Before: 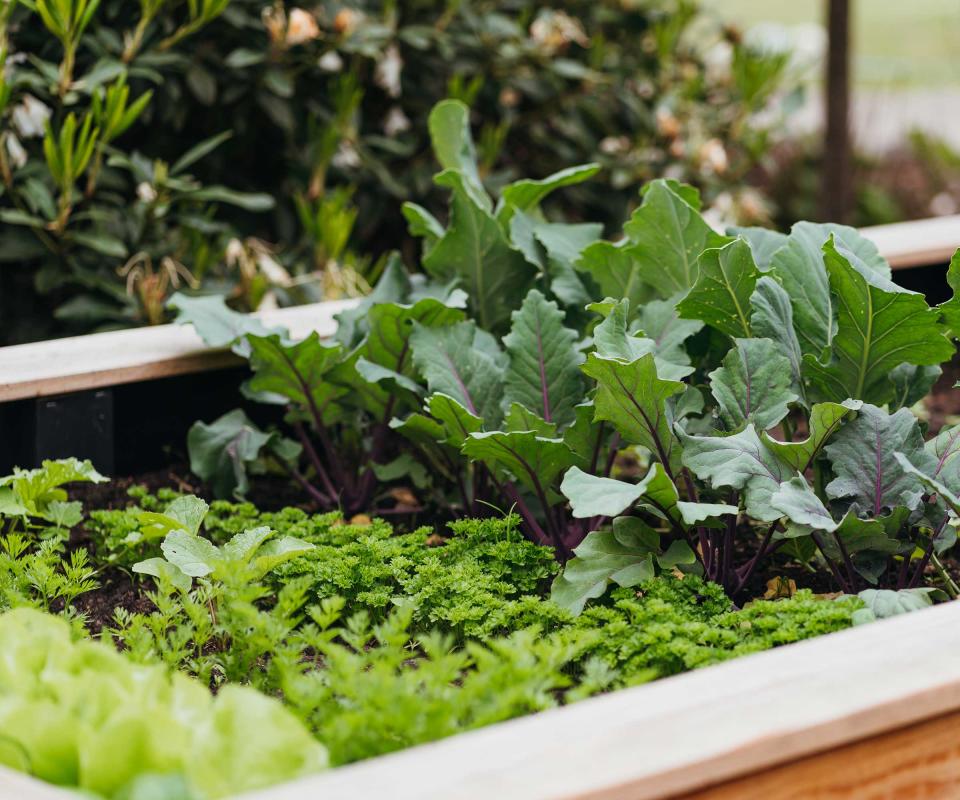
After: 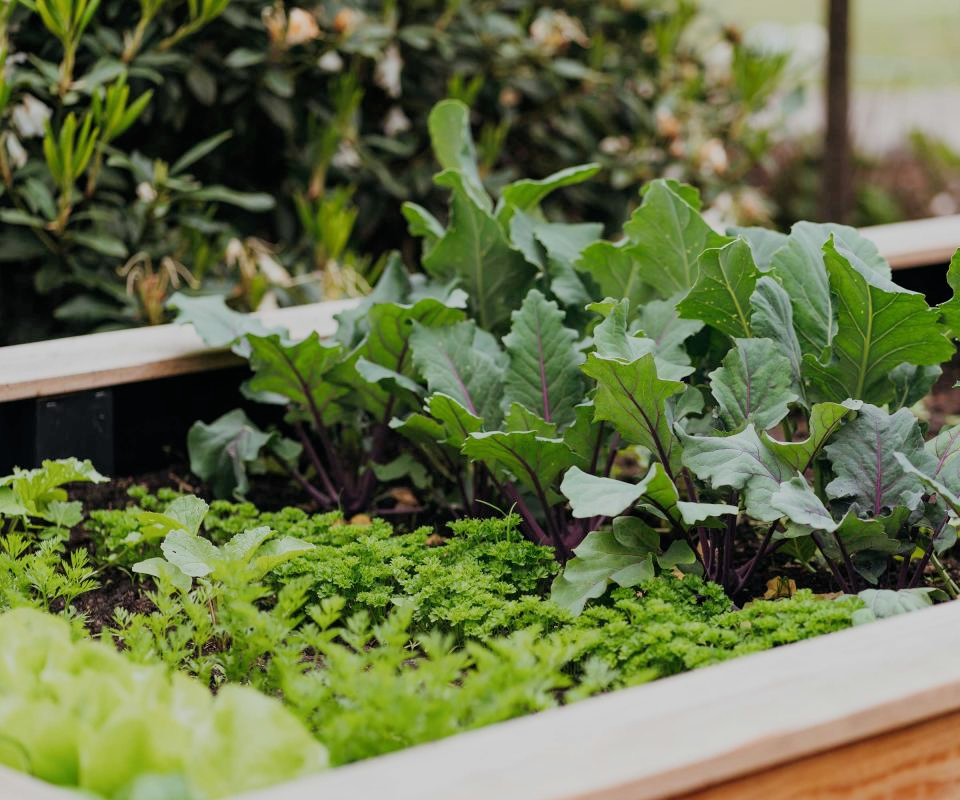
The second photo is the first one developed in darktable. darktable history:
tone curve: curves: ch0 [(0, 0) (0.822, 0.825) (0.994, 0.955)]; ch1 [(0, 0) (0.226, 0.261) (0.383, 0.397) (0.46, 0.46) (0.498, 0.501) (0.524, 0.543) (0.578, 0.575) (1, 1)]; ch2 [(0, 0) (0.438, 0.456) (0.5, 0.495) (0.547, 0.515) (0.597, 0.58) (0.629, 0.603) (1, 1)], preserve colors none
filmic rgb: black relative exposure -16 EV, white relative exposure 4.06 EV, target black luminance 0%, hardness 7.56, latitude 72.29%, contrast 0.897, highlights saturation mix 10.89%, shadows ↔ highlights balance -0.383%, iterations of high-quality reconstruction 0
